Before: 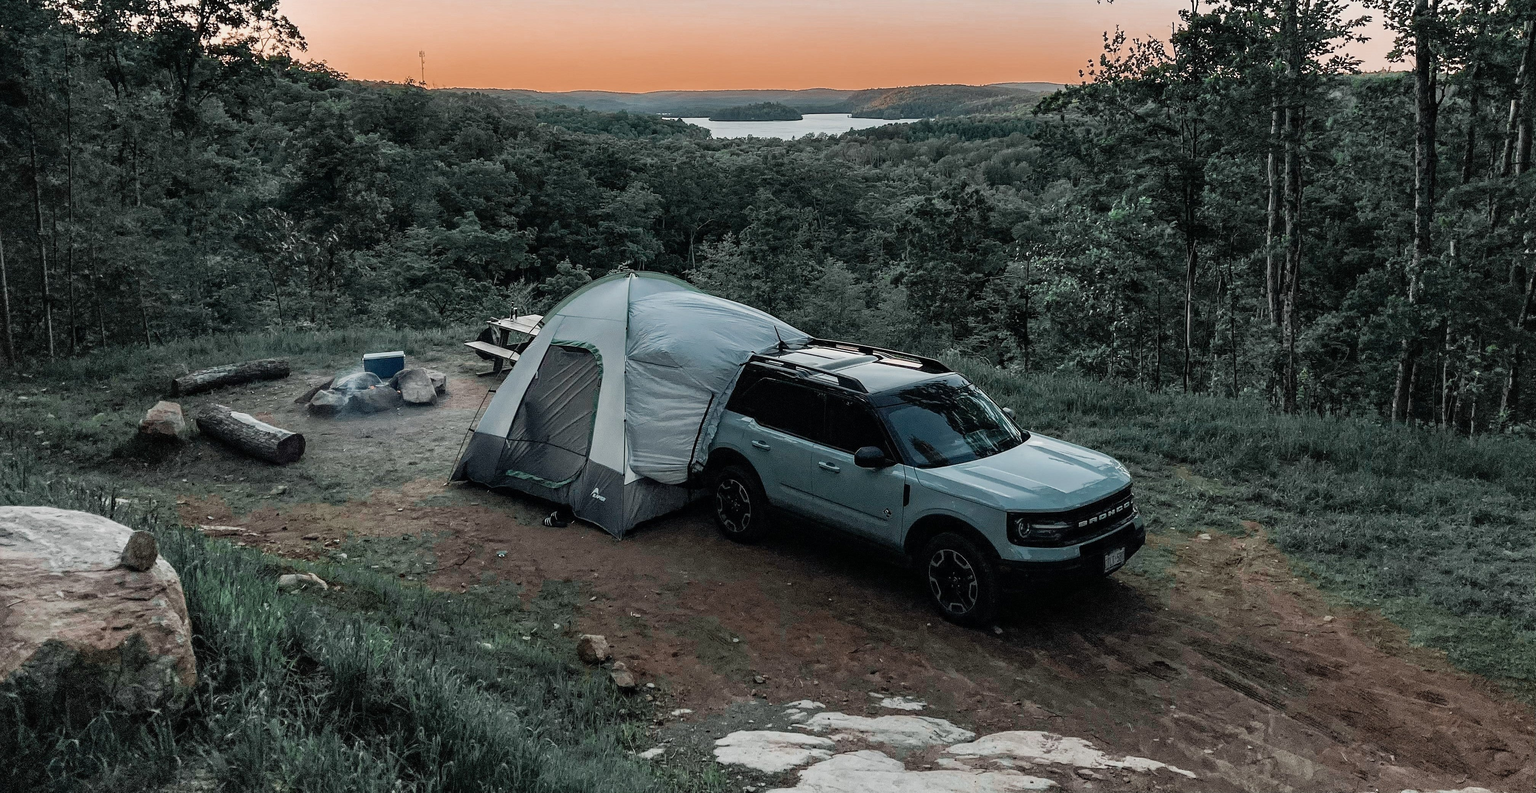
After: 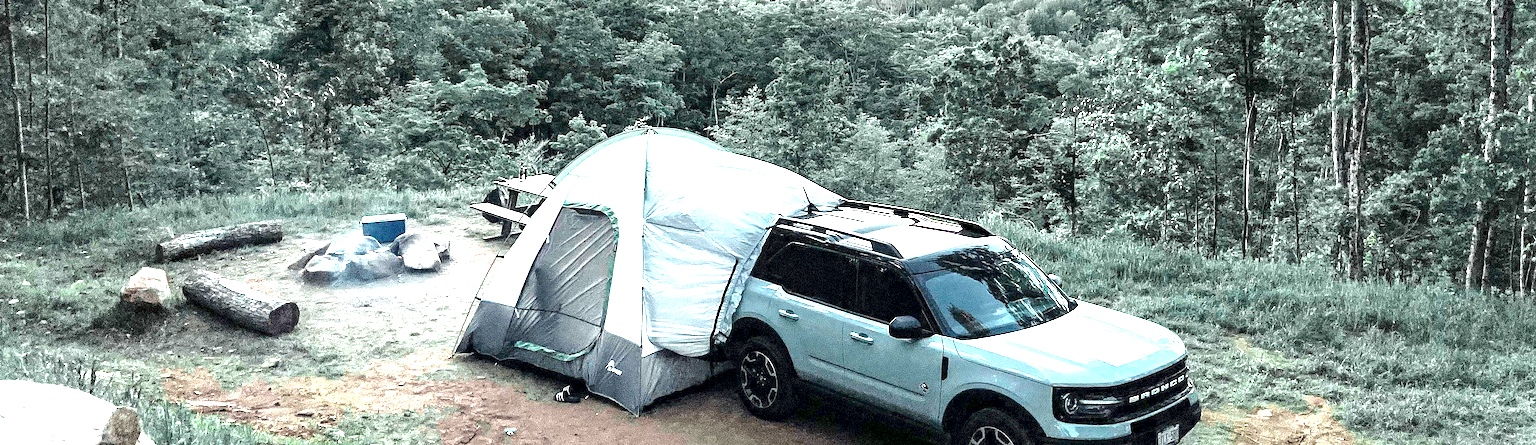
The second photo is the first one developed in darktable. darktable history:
crop: left 1.744%, top 19.225%, right 5.069%, bottom 28.357%
exposure: black level correction 0.001, exposure 2.607 EV, compensate exposure bias true, compensate highlight preservation false
